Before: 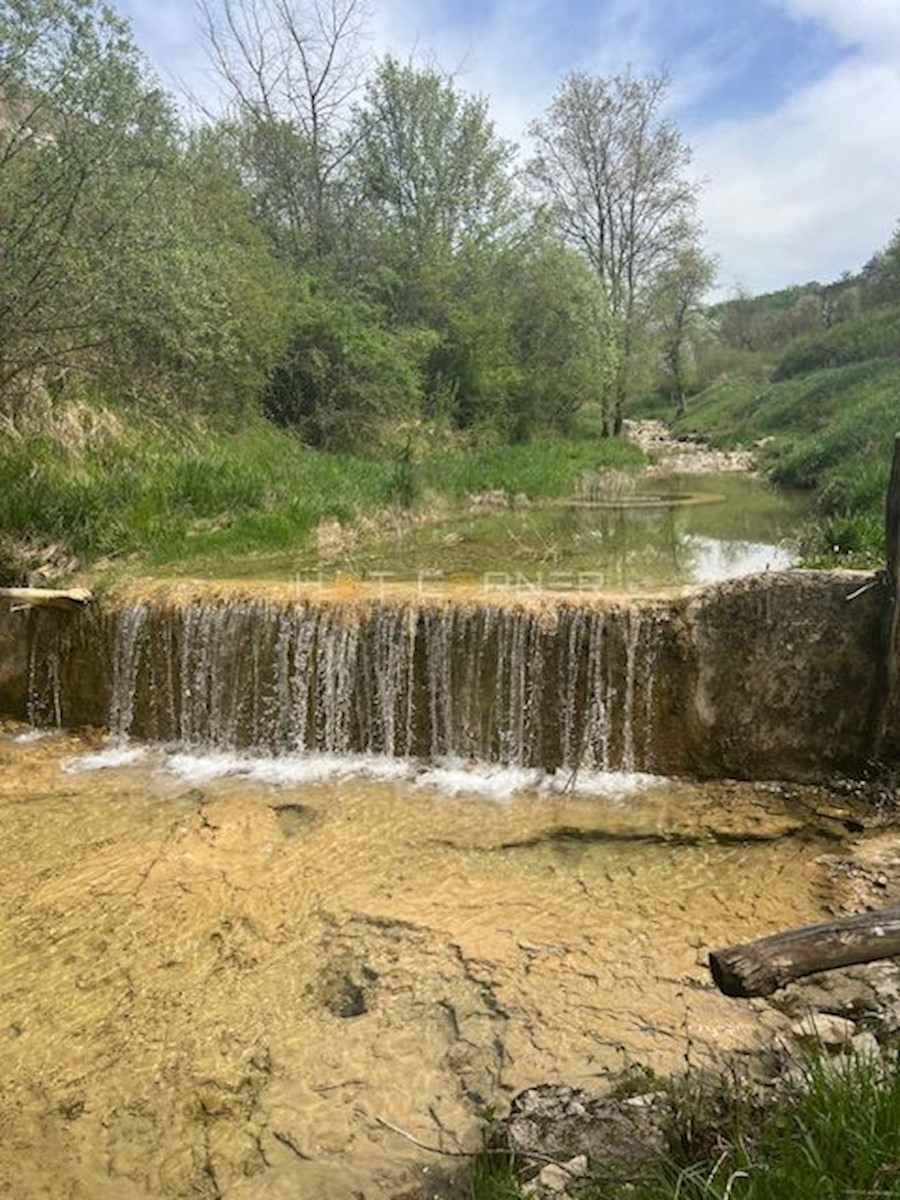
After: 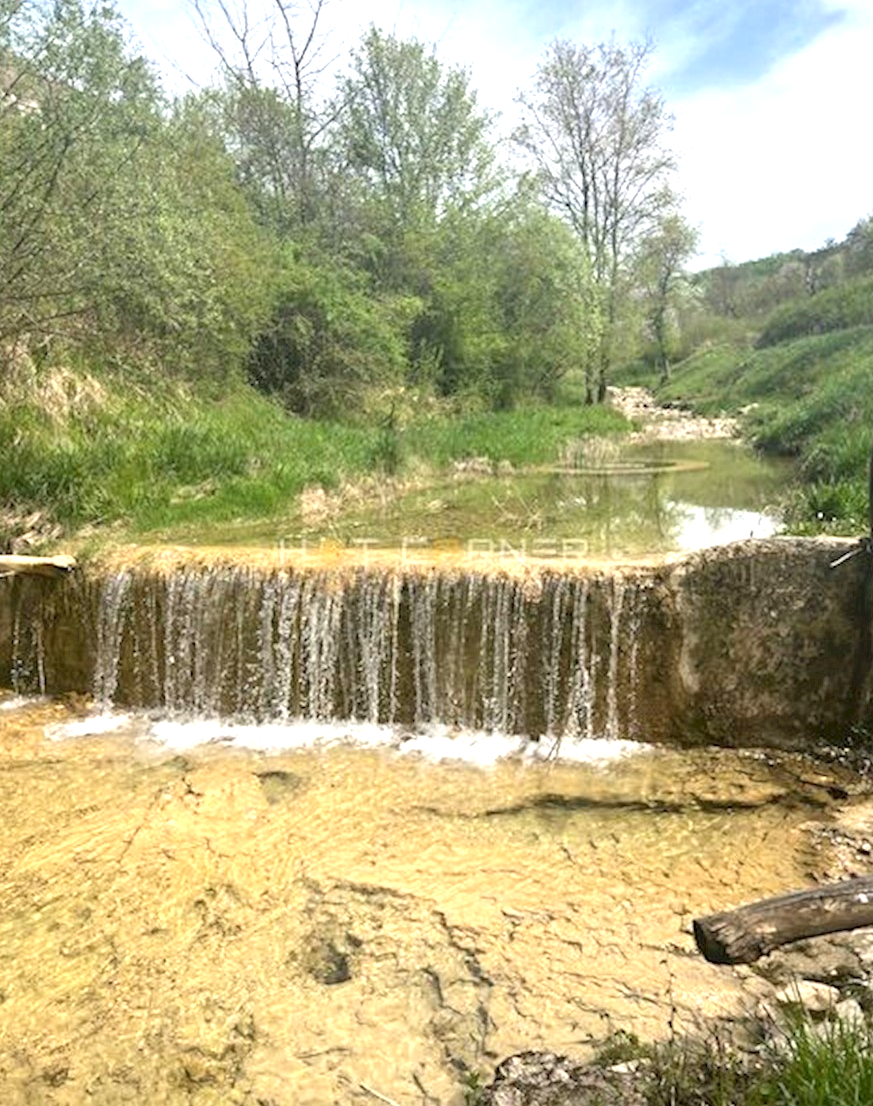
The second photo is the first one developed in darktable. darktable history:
crop: left 1.888%, top 2.831%, right 1.098%, bottom 4.924%
exposure: exposure 0.781 EV, compensate exposure bias true, compensate highlight preservation false
